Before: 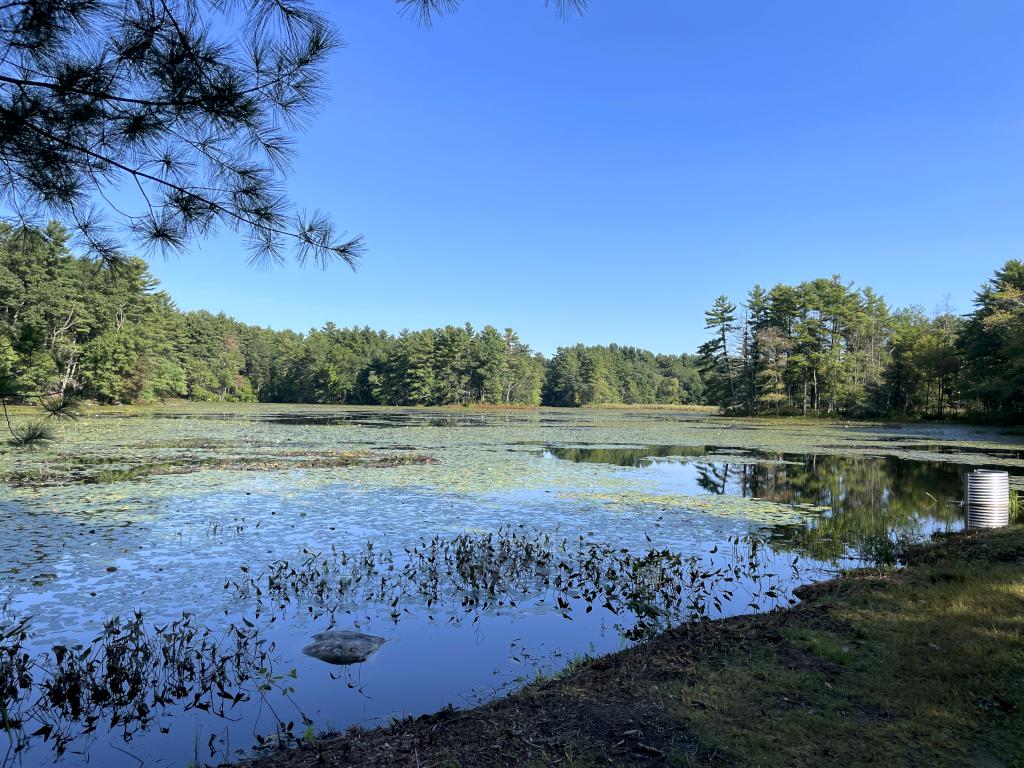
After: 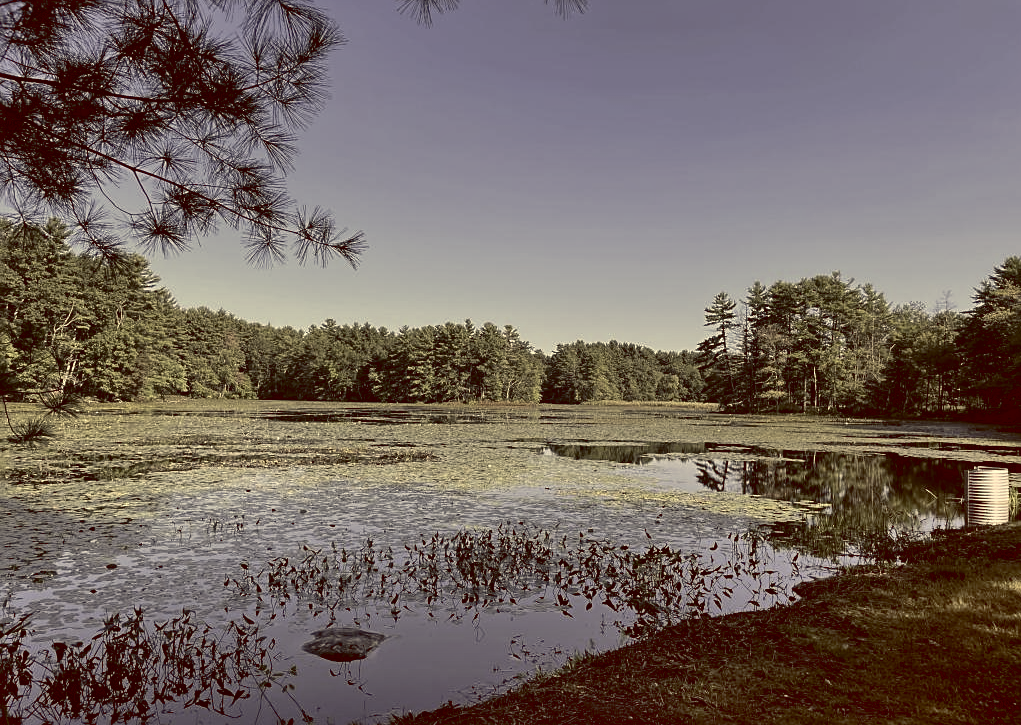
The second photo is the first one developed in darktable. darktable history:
crop: top 0.448%, right 0.264%, bottom 5.045%
shadows and highlights: highlights 70.7, soften with gaussian
local contrast: highlights 100%, shadows 100%, detail 120%, midtone range 0.2
contrast brightness saturation: brightness -0.2, saturation 0.08
color correction: highlights a* 2.72, highlights b* 22.8
color balance rgb: shadows lift › luminance 1%, shadows lift › chroma 0.2%, shadows lift › hue 20°, power › luminance 1%, power › chroma 0.4%, power › hue 34°, highlights gain › luminance 0.8%, highlights gain › chroma 0.4%, highlights gain › hue 44°, global offset › chroma 0.4%, global offset › hue 34°, white fulcrum 0.08 EV, linear chroma grading › shadows -7%, linear chroma grading › highlights -7%, linear chroma grading › global chroma -10%, linear chroma grading › mid-tones -8%, perceptual saturation grading › global saturation -28%, perceptual saturation grading › highlights -20%, perceptual saturation grading › mid-tones -24%, perceptual saturation grading › shadows -24%, perceptual brilliance grading › global brilliance -1%, perceptual brilliance grading › highlights -1%, perceptual brilliance grading › mid-tones -1%, perceptual brilliance grading › shadows -1%, global vibrance -17%, contrast -6%
sharpen: on, module defaults
